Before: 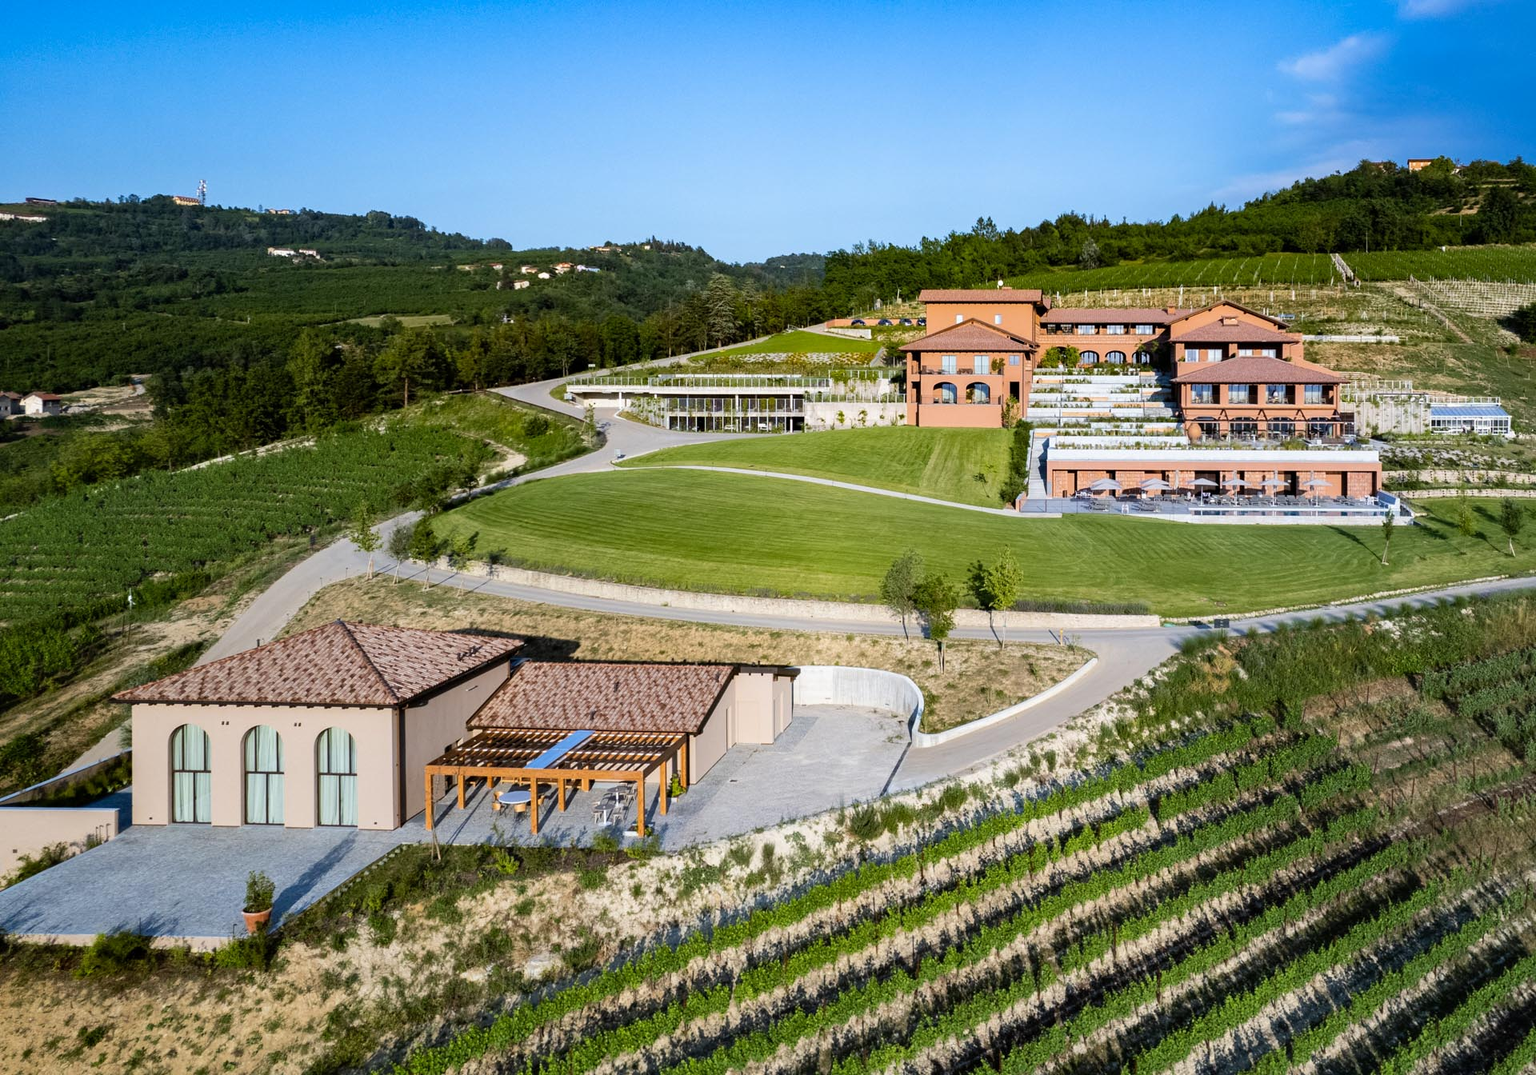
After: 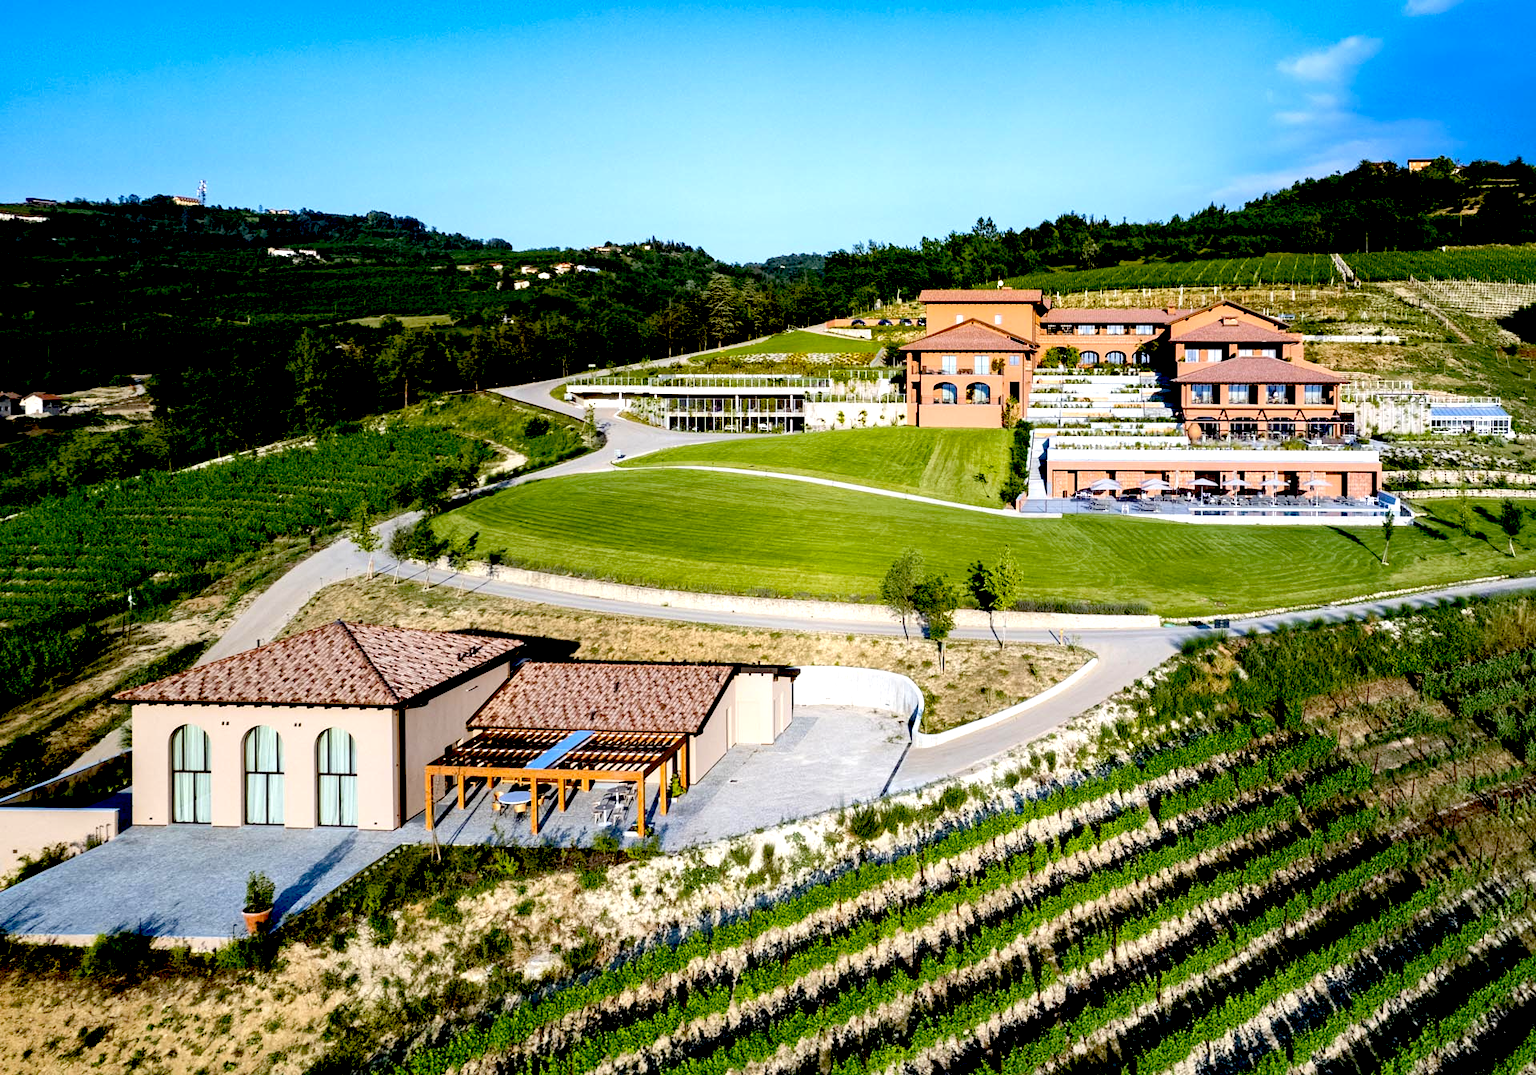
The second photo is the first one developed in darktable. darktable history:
exposure: black level correction 0.041, exposure 0.499 EV, compensate highlight preservation false
